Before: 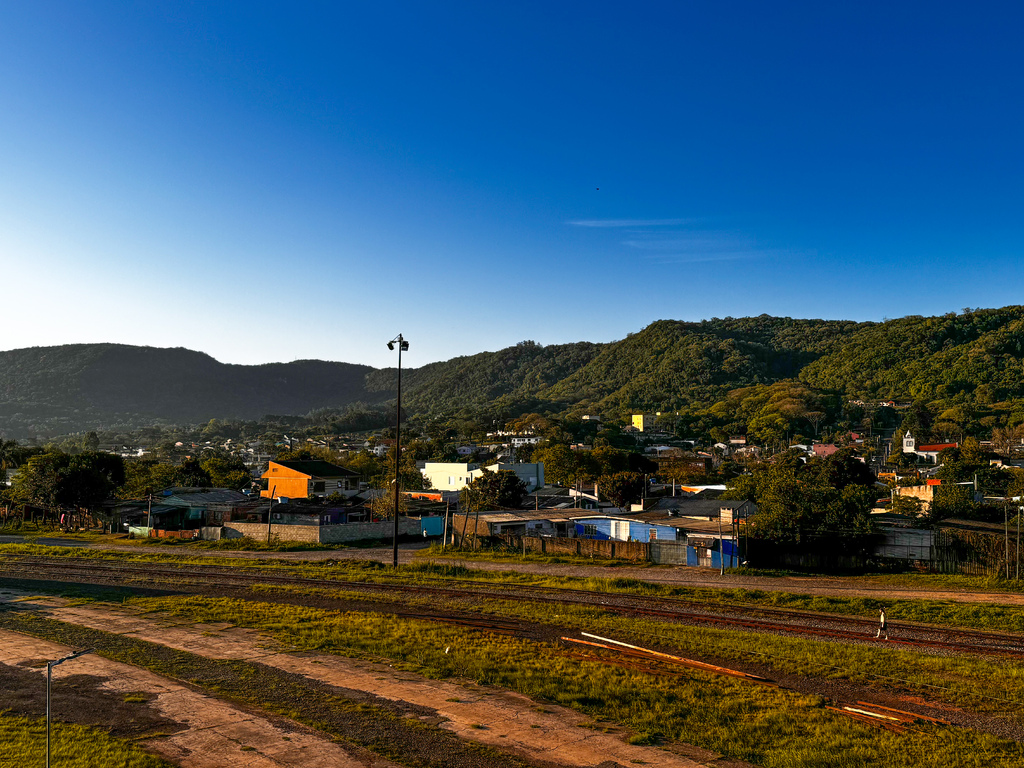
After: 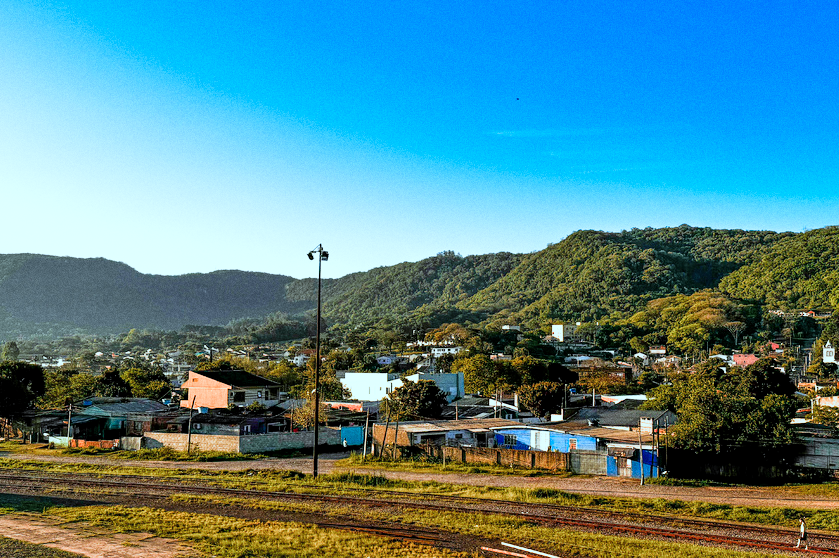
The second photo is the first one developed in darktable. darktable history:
filmic rgb: middle gray luminance 18.42%, black relative exposure -11.25 EV, white relative exposure 3.75 EV, threshold 6 EV, target black luminance 0%, hardness 5.87, latitude 57.4%, contrast 0.963, shadows ↔ highlights balance 49.98%, add noise in highlights 0, preserve chrominance luminance Y, color science v3 (2019), use custom middle-gray values true, iterations of high-quality reconstruction 0, contrast in highlights soft, enable highlight reconstruction true
crop: left 7.856%, top 11.836%, right 10.12%, bottom 15.387%
exposure: black level correction 0, exposure 1.2 EV, compensate highlight preservation false
color correction: highlights a* -10.04, highlights b* -10.37
grain: on, module defaults
contrast brightness saturation: contrast 0.07, brightness 0.08, saturation 0.18
local contrast: mode bilateral grid, contrast 20, coarseness 50, detail 120%, midtone range 0.2
